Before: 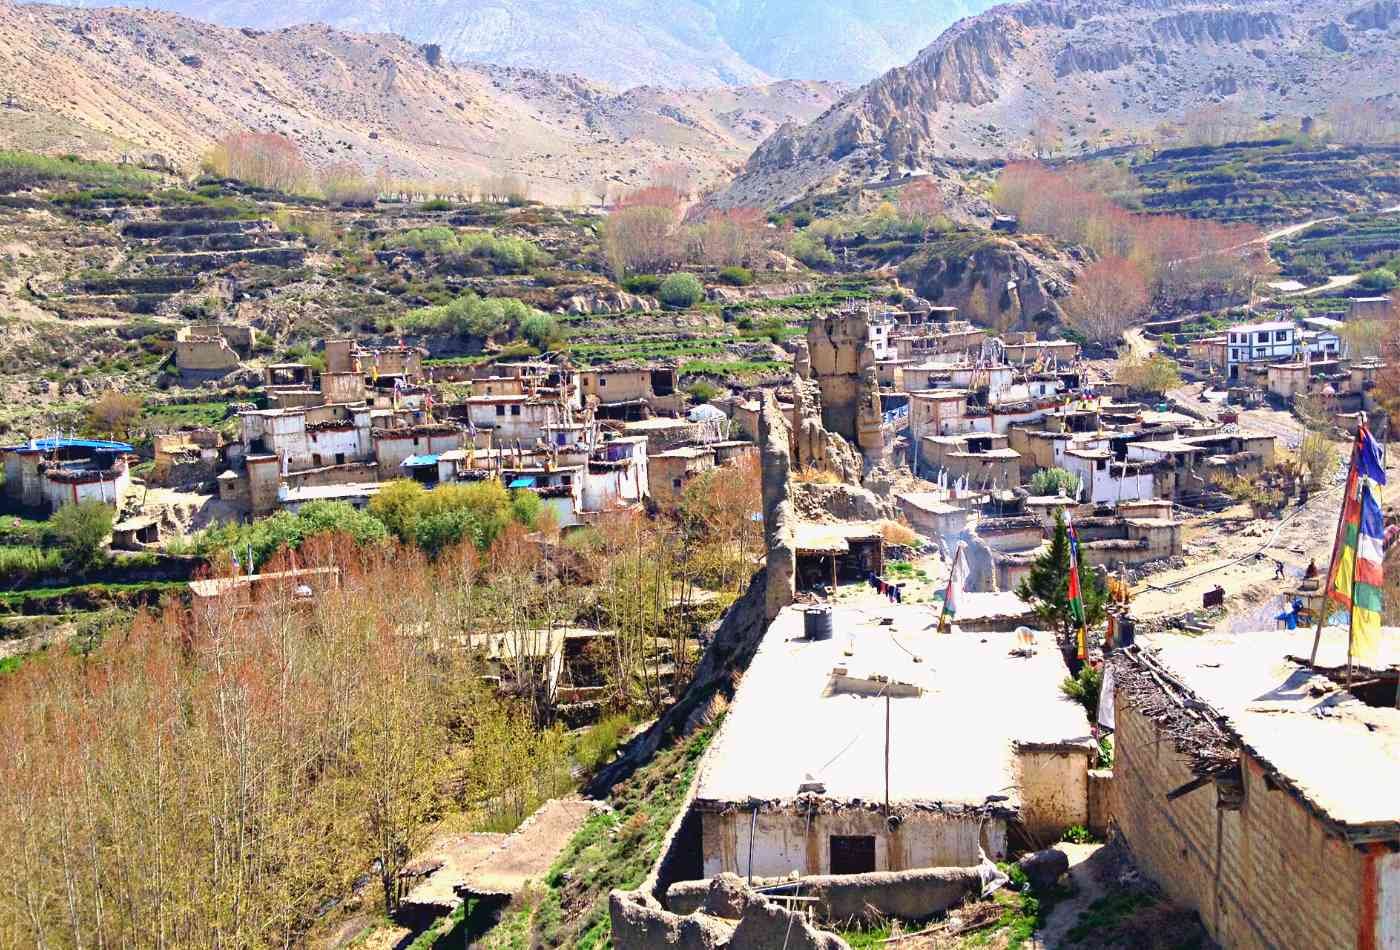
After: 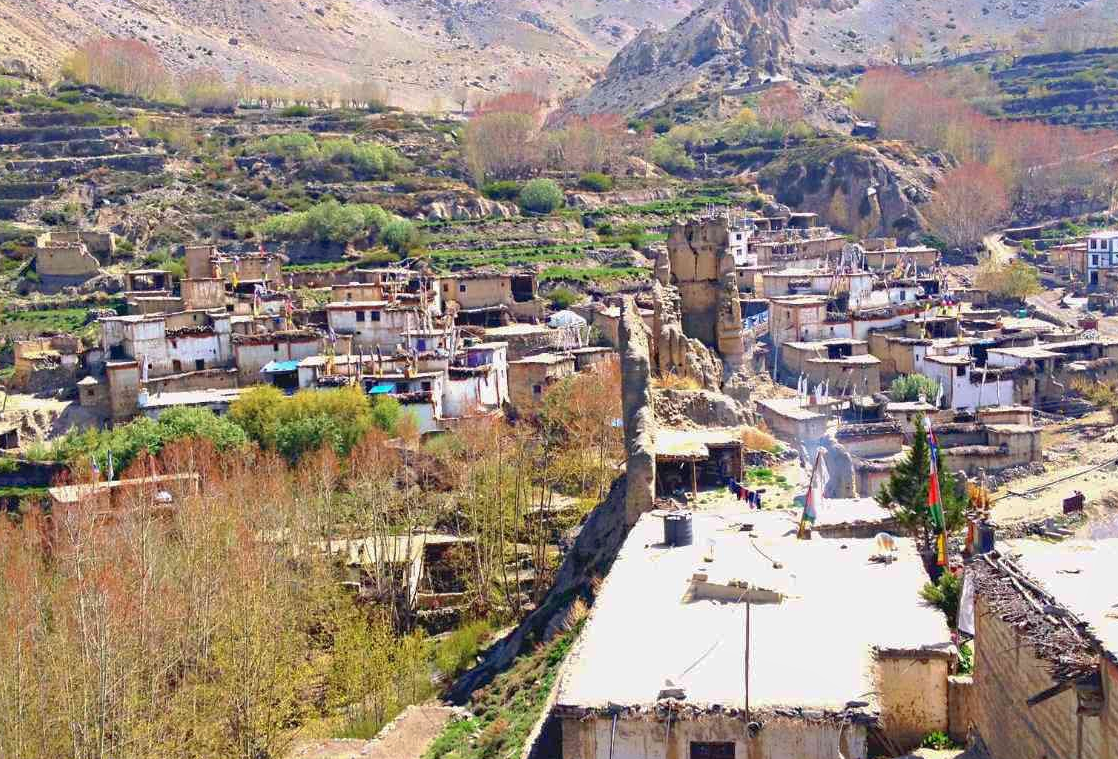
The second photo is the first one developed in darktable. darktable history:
crop and rotate: left 10.071%, top 10.071%, right 10.02%, bottom 10.02%
shadows and highlights: on, module defaults
